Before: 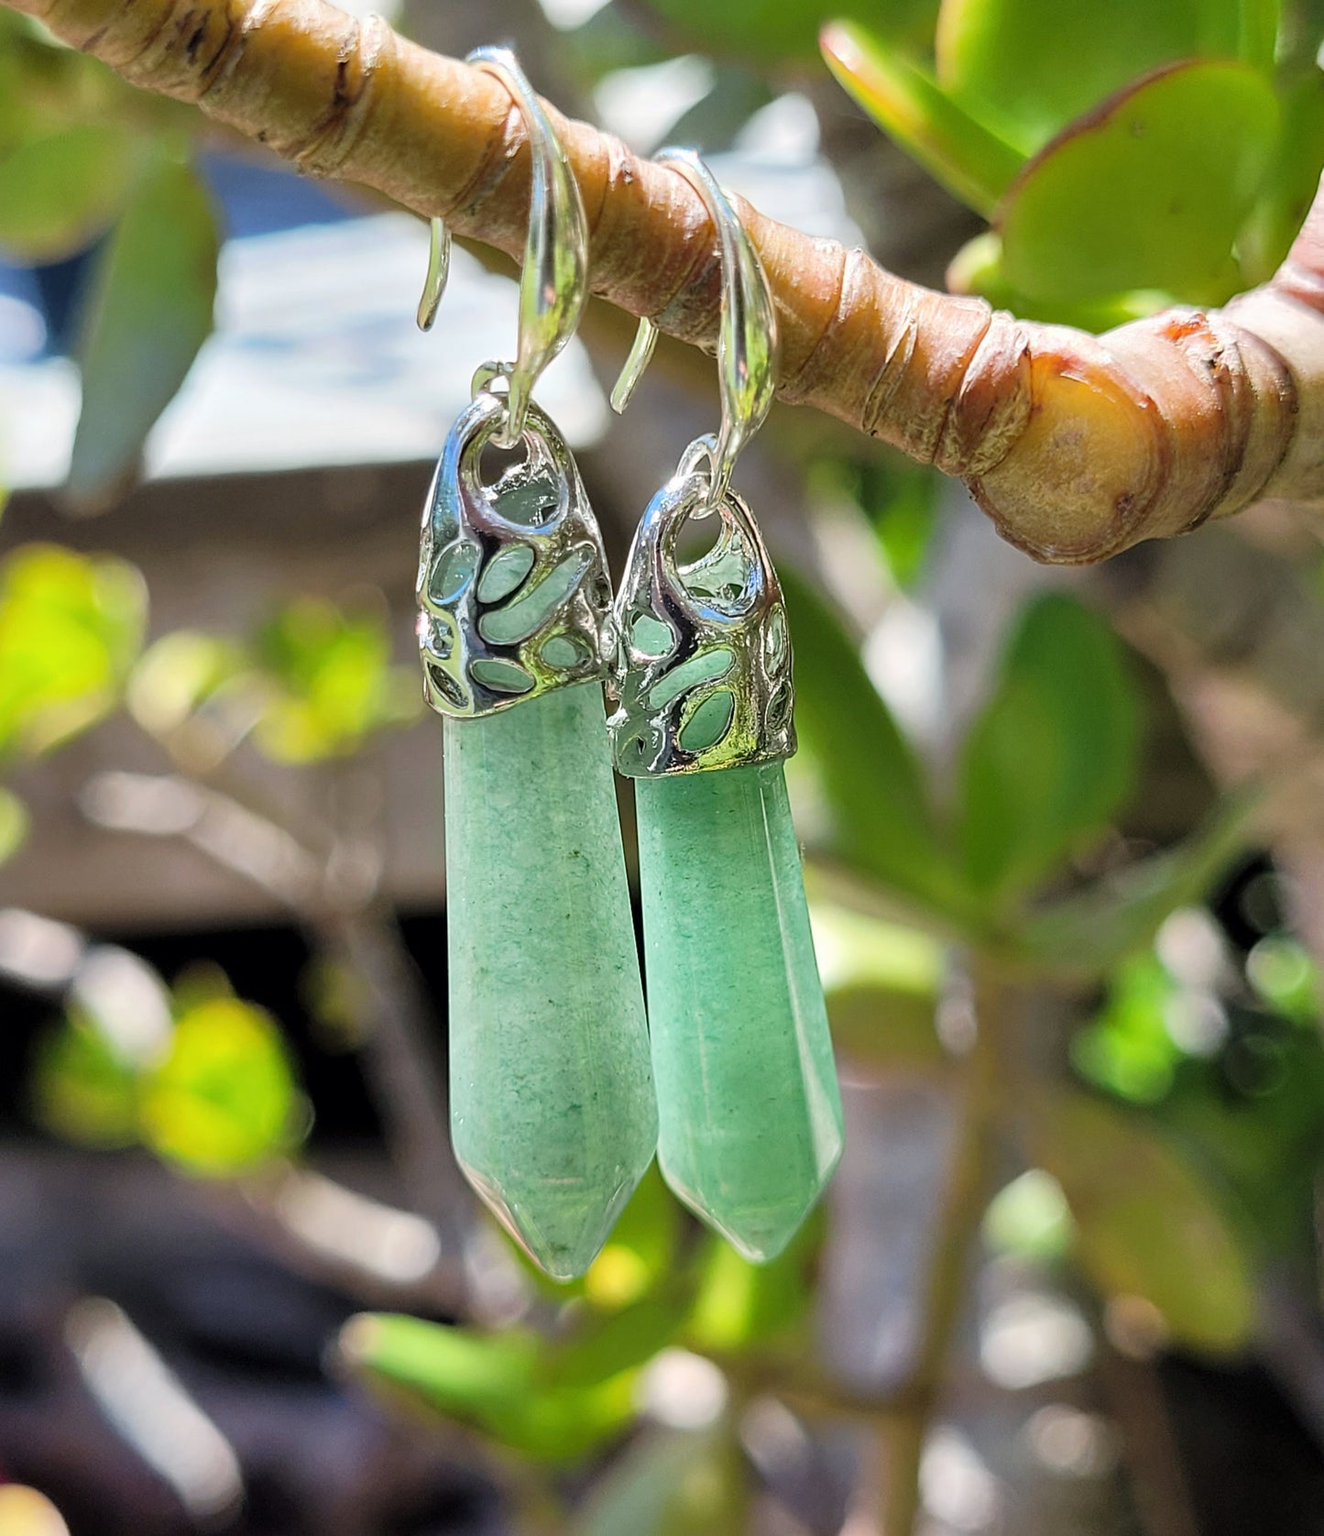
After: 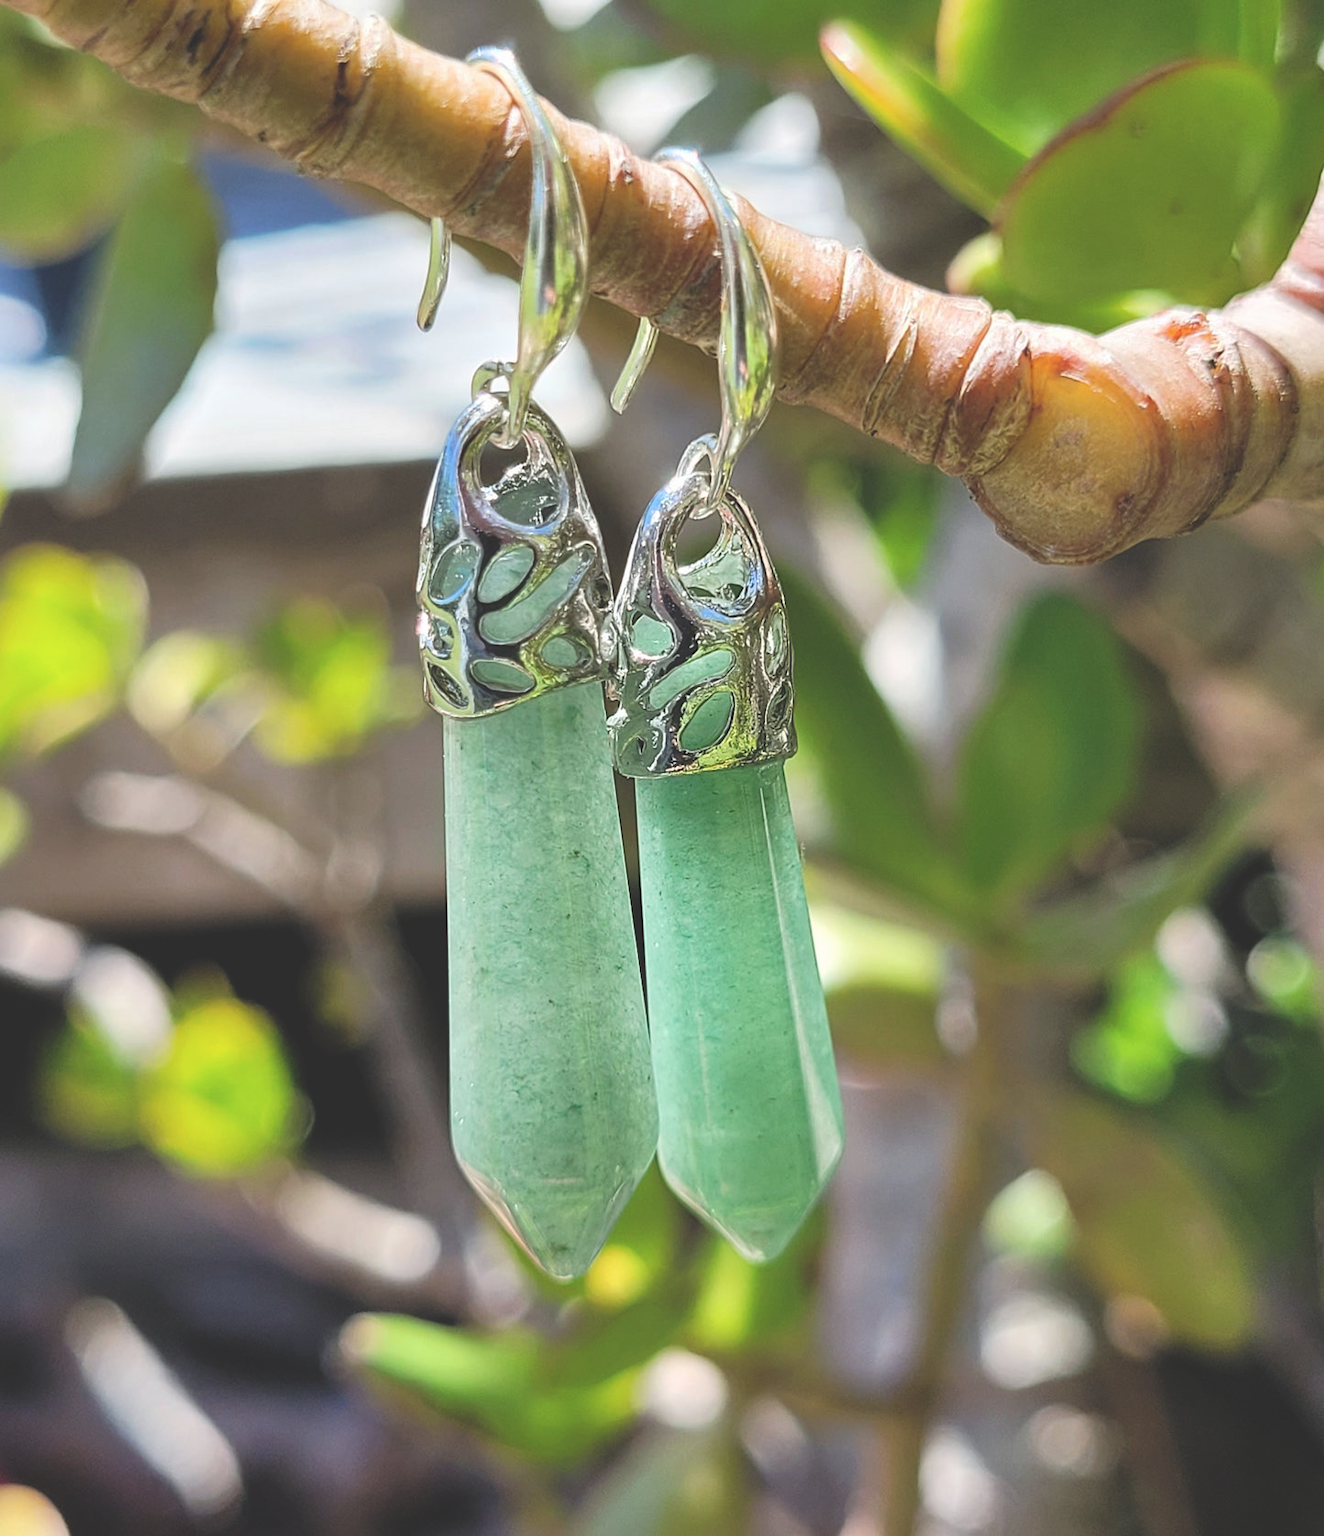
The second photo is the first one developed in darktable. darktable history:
exposure: black level correction -0.026, compensate highlight preservation false
